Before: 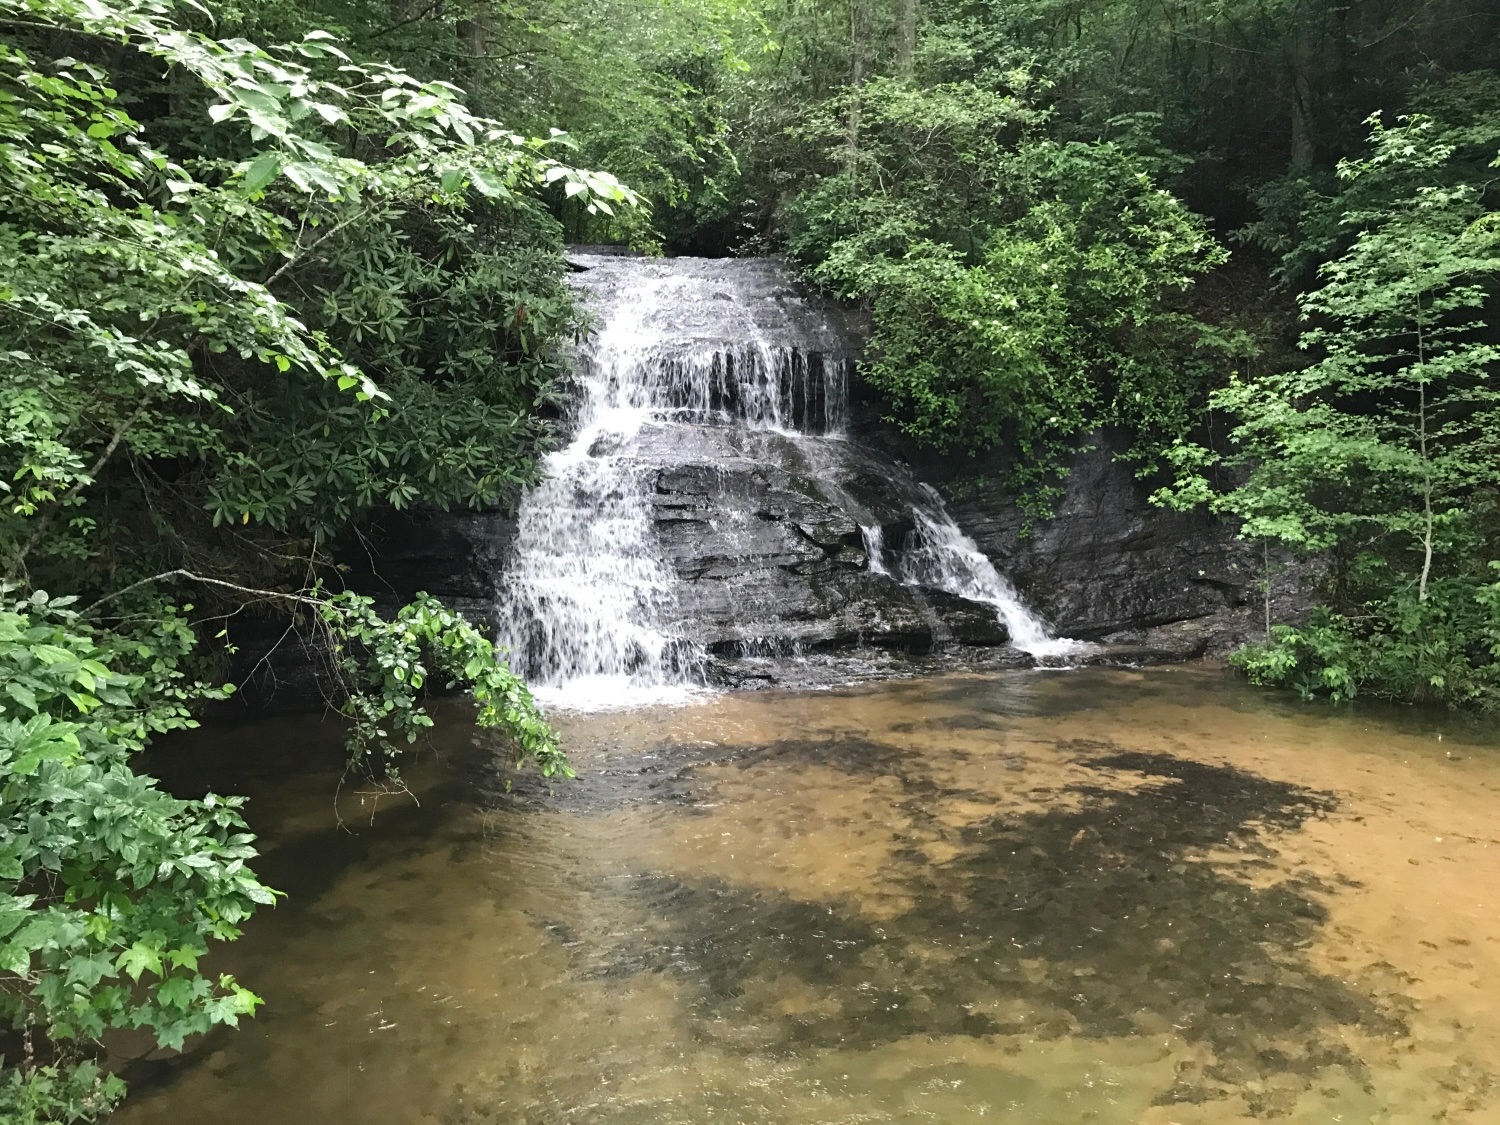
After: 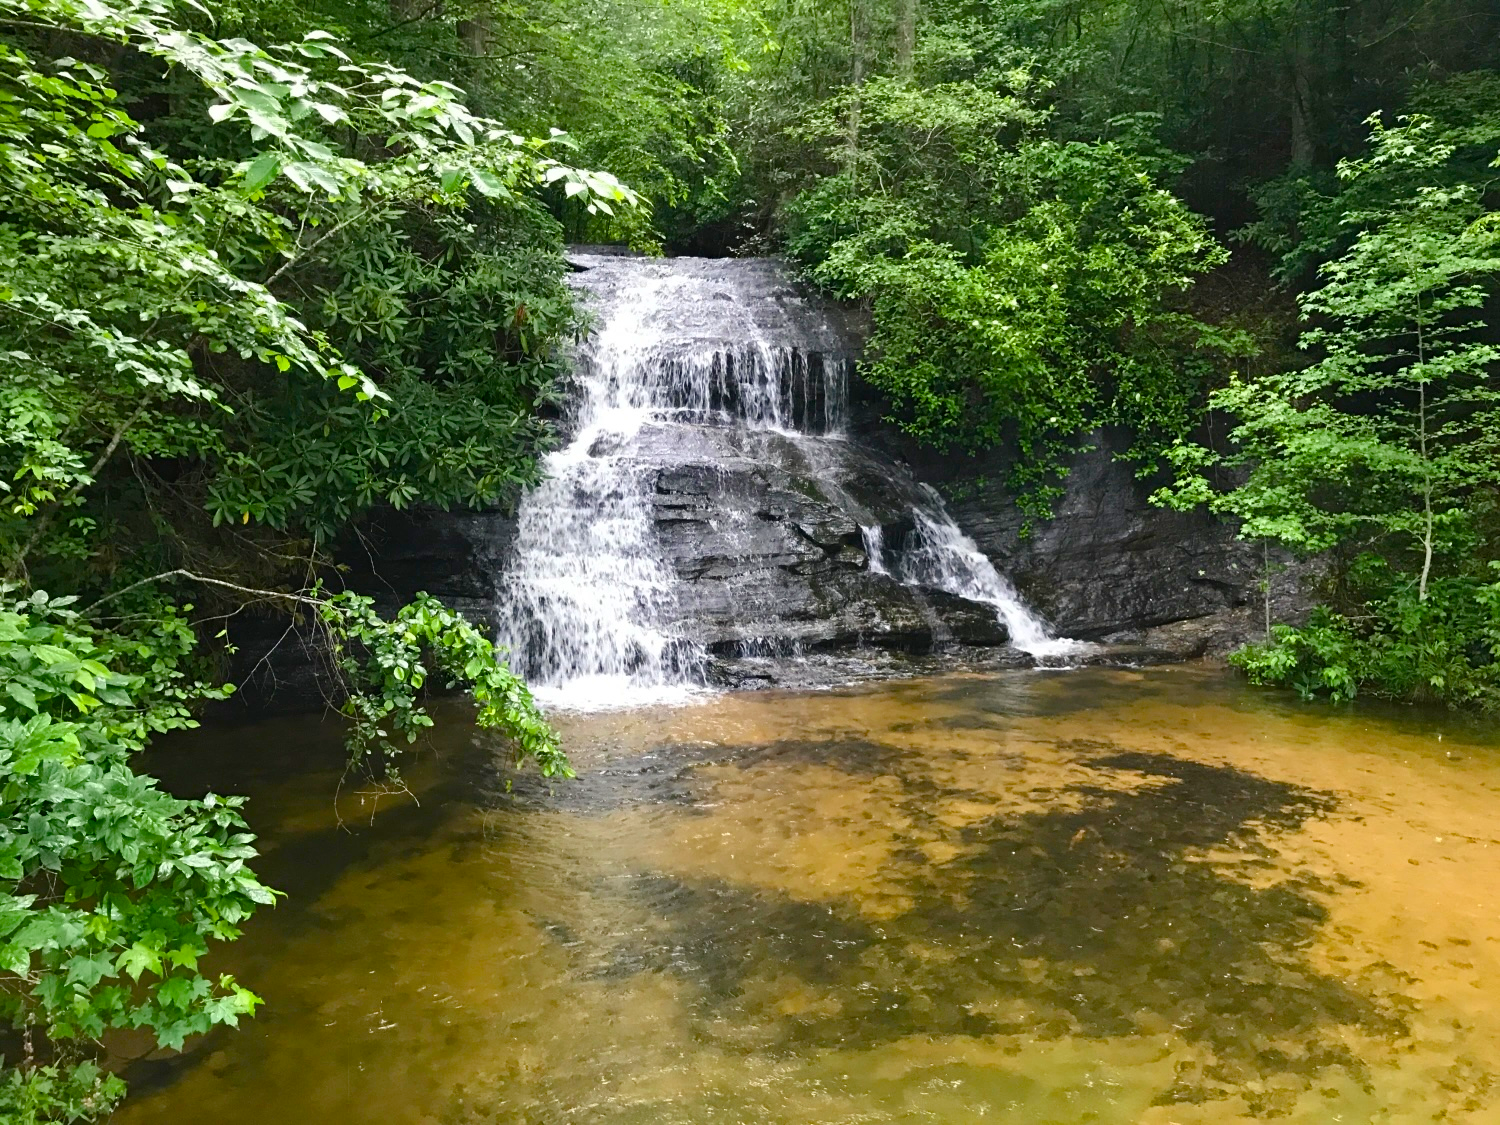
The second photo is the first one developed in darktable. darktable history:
color balance rgb: linear chroma grading › global chroma 15.393%, perceptual saturation grading › global saturation 20%, perceptual saturation grading › highlights -14.287%, perceptual saturation grading › shadows 50.2%, global vibrance 20%
